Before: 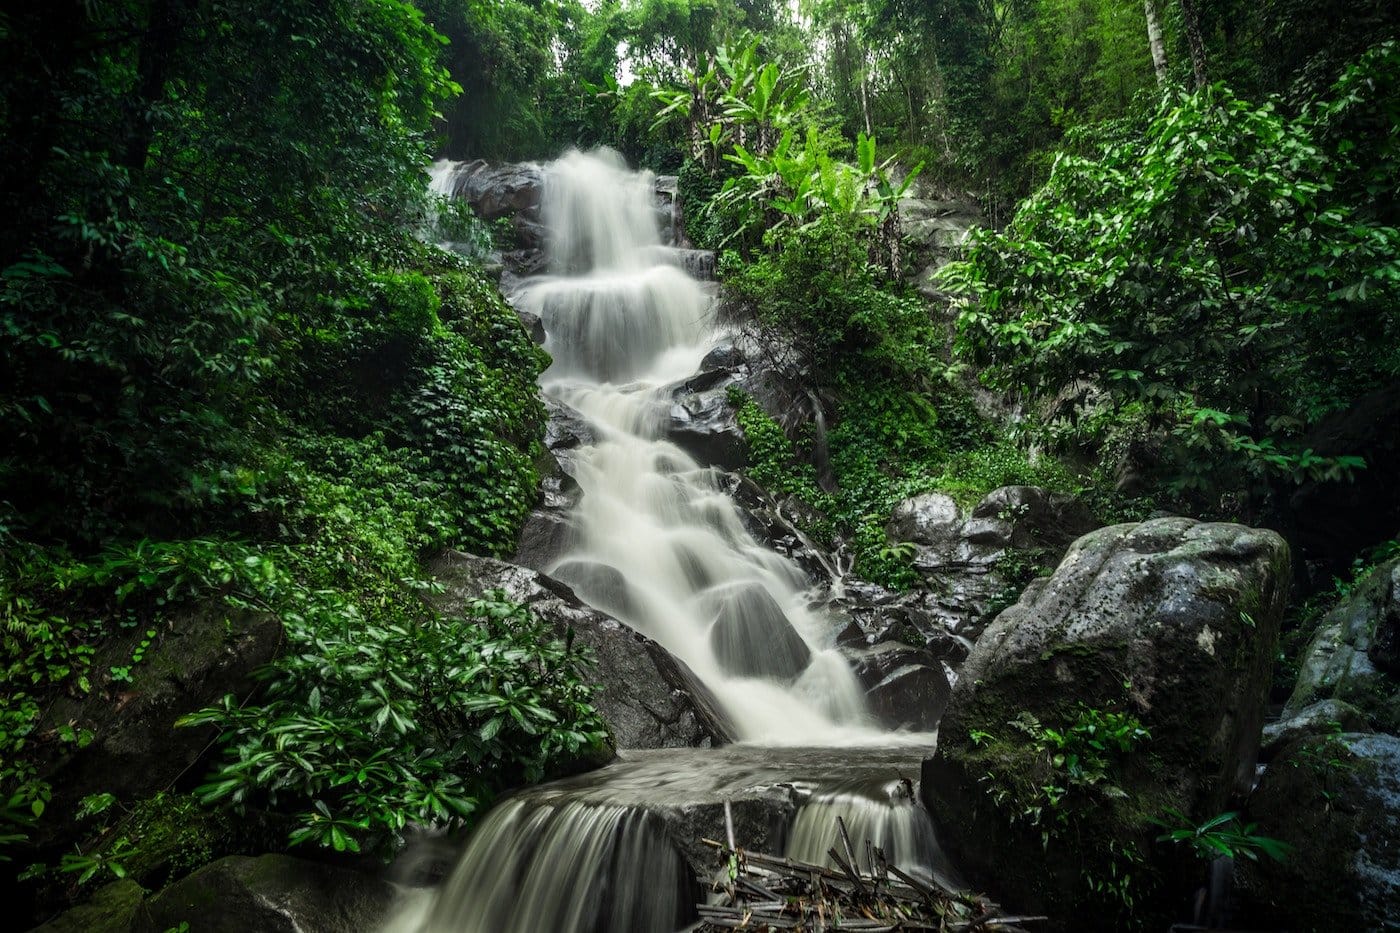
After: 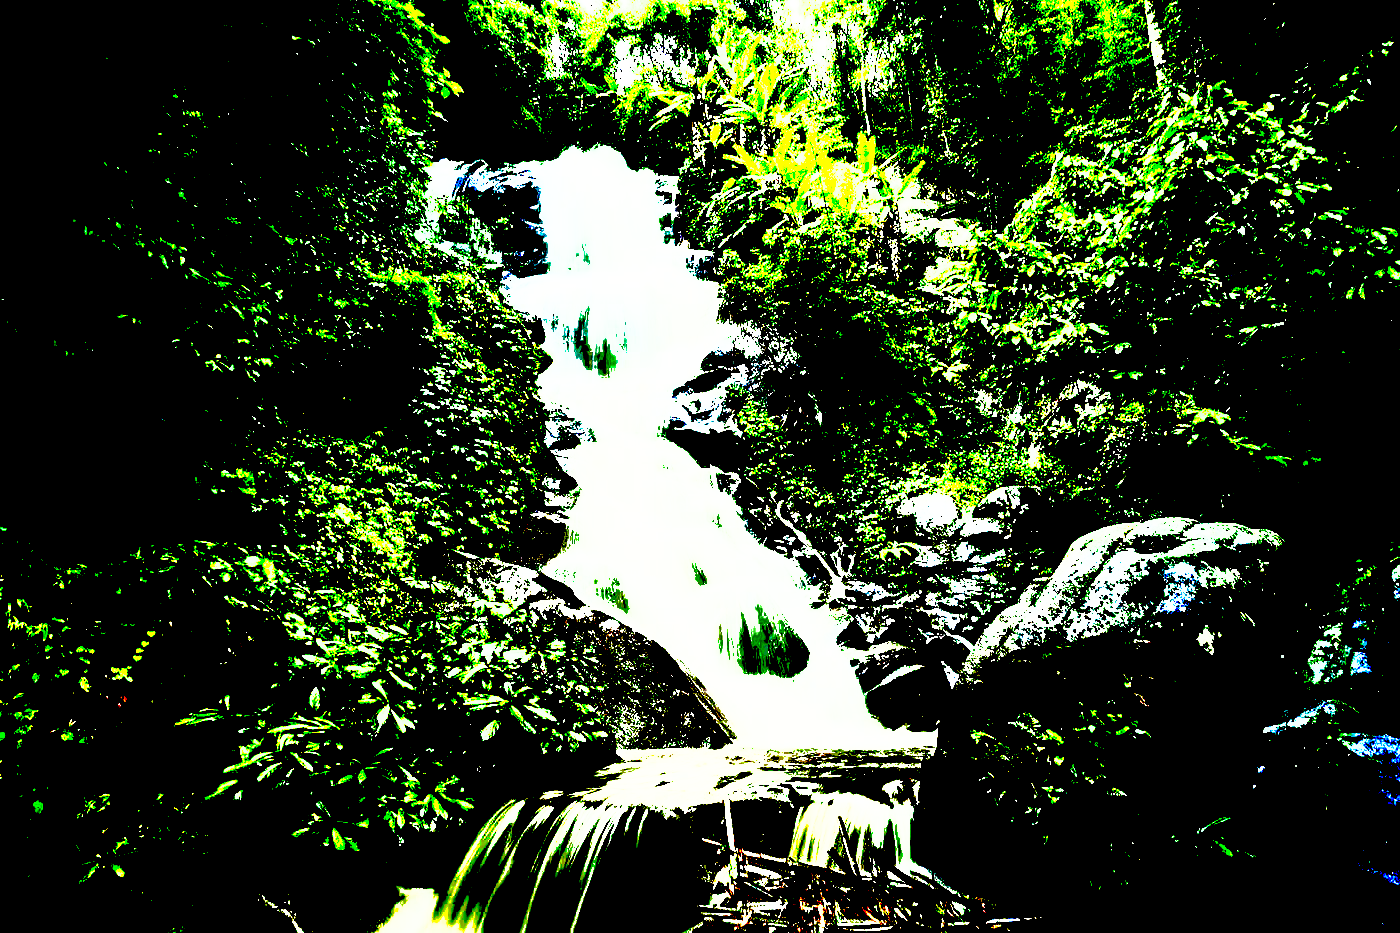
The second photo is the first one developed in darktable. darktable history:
shadows and highlights: shadows -19.91, highlights -73.15
exposure: black level correction 0.1, exposure 3 EV, compensate highlight preservation false
